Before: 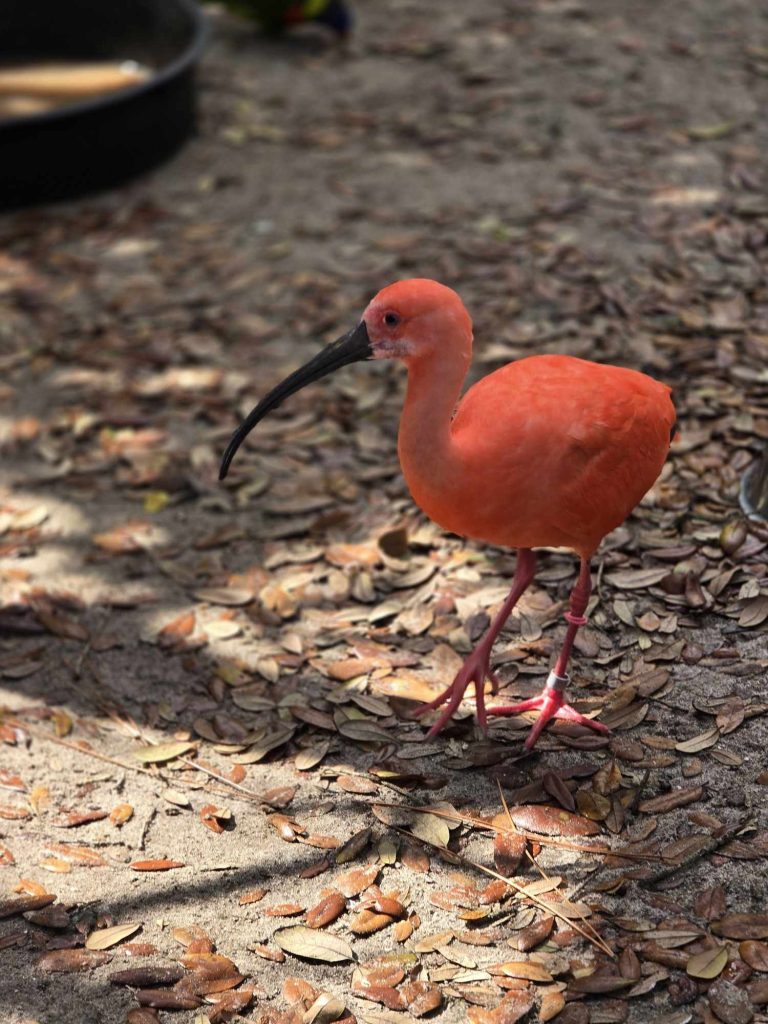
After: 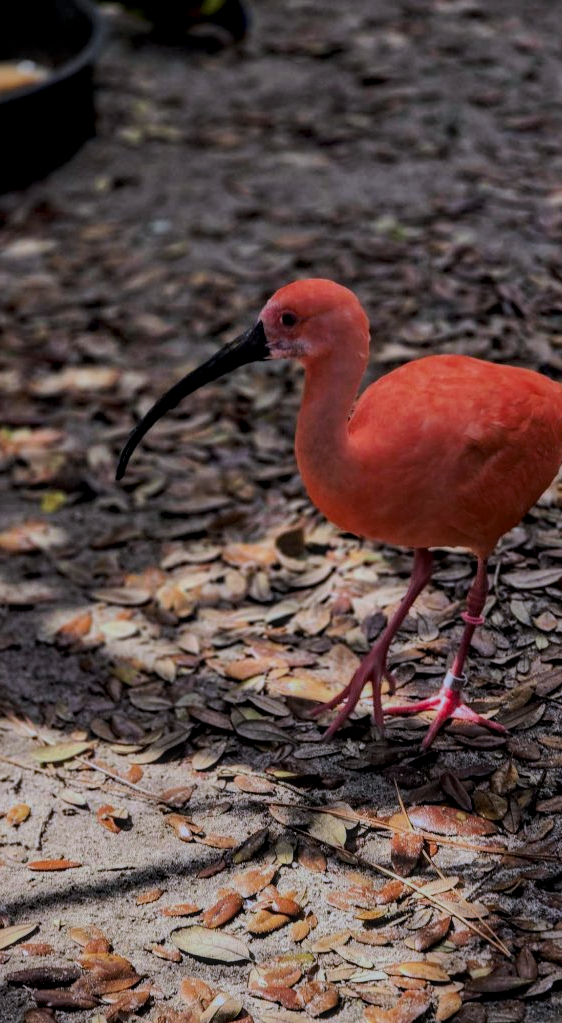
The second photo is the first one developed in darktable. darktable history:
tone curve: curves: ch0 [(0, 0) (0.003, 0.002) (0.011, 0.009) (0.025, 0.021) (0.044, 0.037) (0.069, 0.058) (0.1, 0.084) (0.136, 0.114) (0.177, 0.149) (0.224, 0.188) (0.277, 0.232) (0.335, 0.281) (0.399, 0.341) (0.468, 0.416) (0.543, 0.496) (0.623, 0.574) (0.709, 0.659) (0.801, 0.754) (0.898, 0.876) (1, 1)], preserve colors none
shadows and highlights: shadows -20, white point adjustment -2, highlights -35
local contrast: highlights 0%, shadows 0%, detail 133%
filmic rgb: black relative exposure -7.82 EV, white relative exposure 4.29 EV, hardness 3.86, color science v6 (2022)
crop: left 13.443%, right 13.31%
white balance: red 0.967, blue 1.119, emerald 0.756
haze removal: adaptive false
